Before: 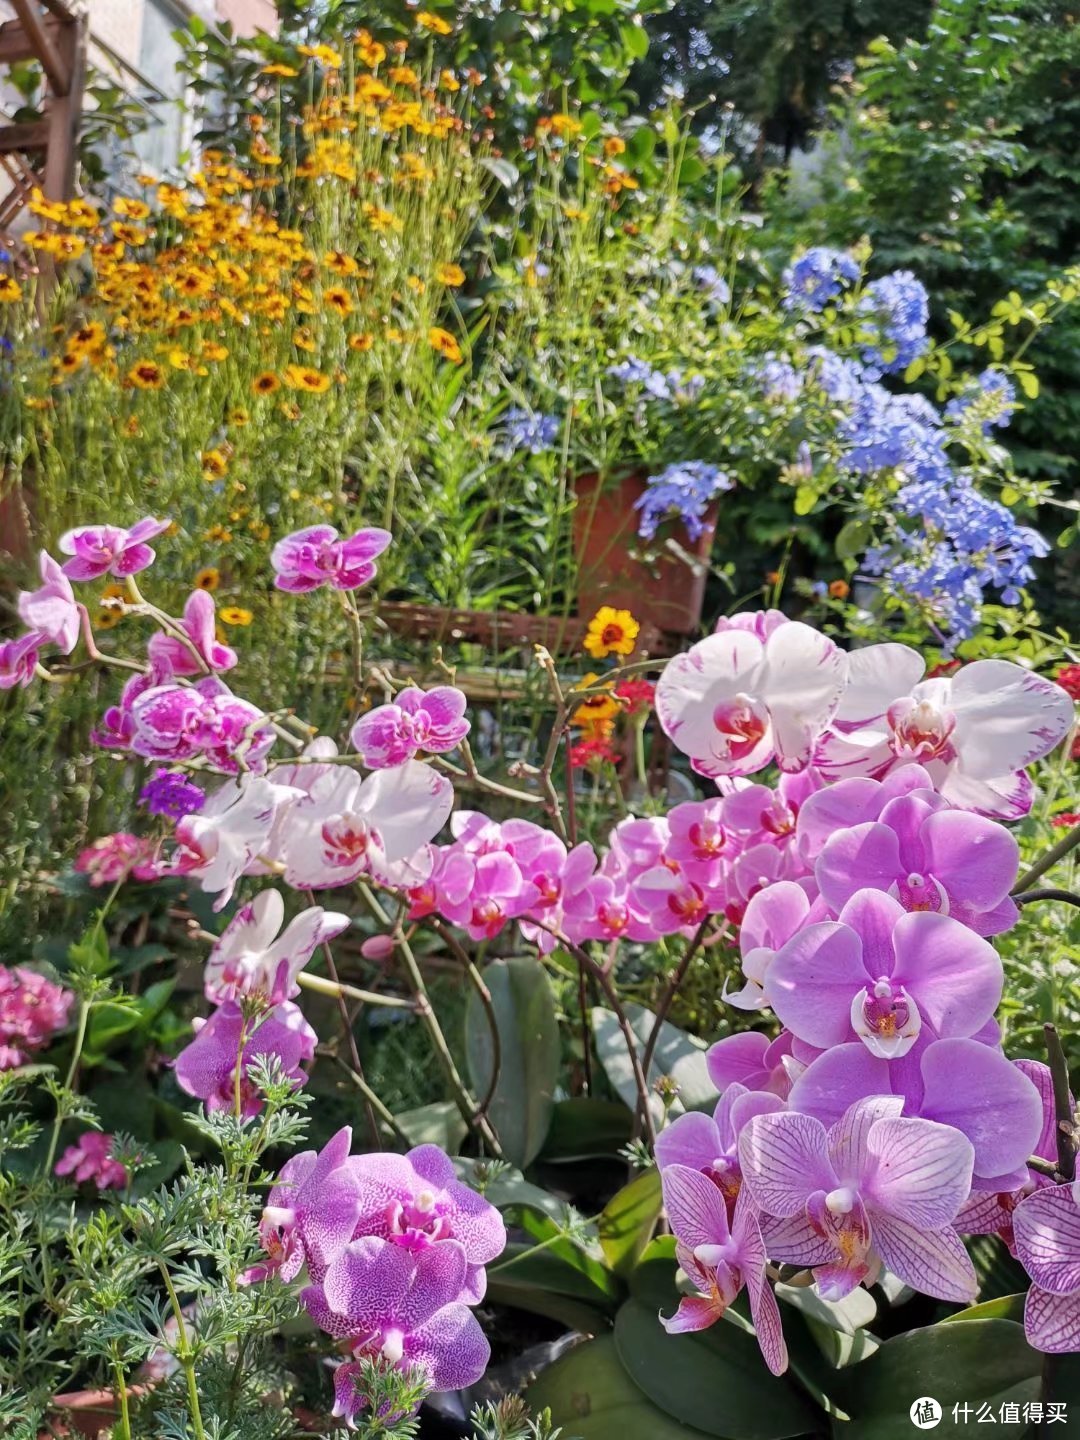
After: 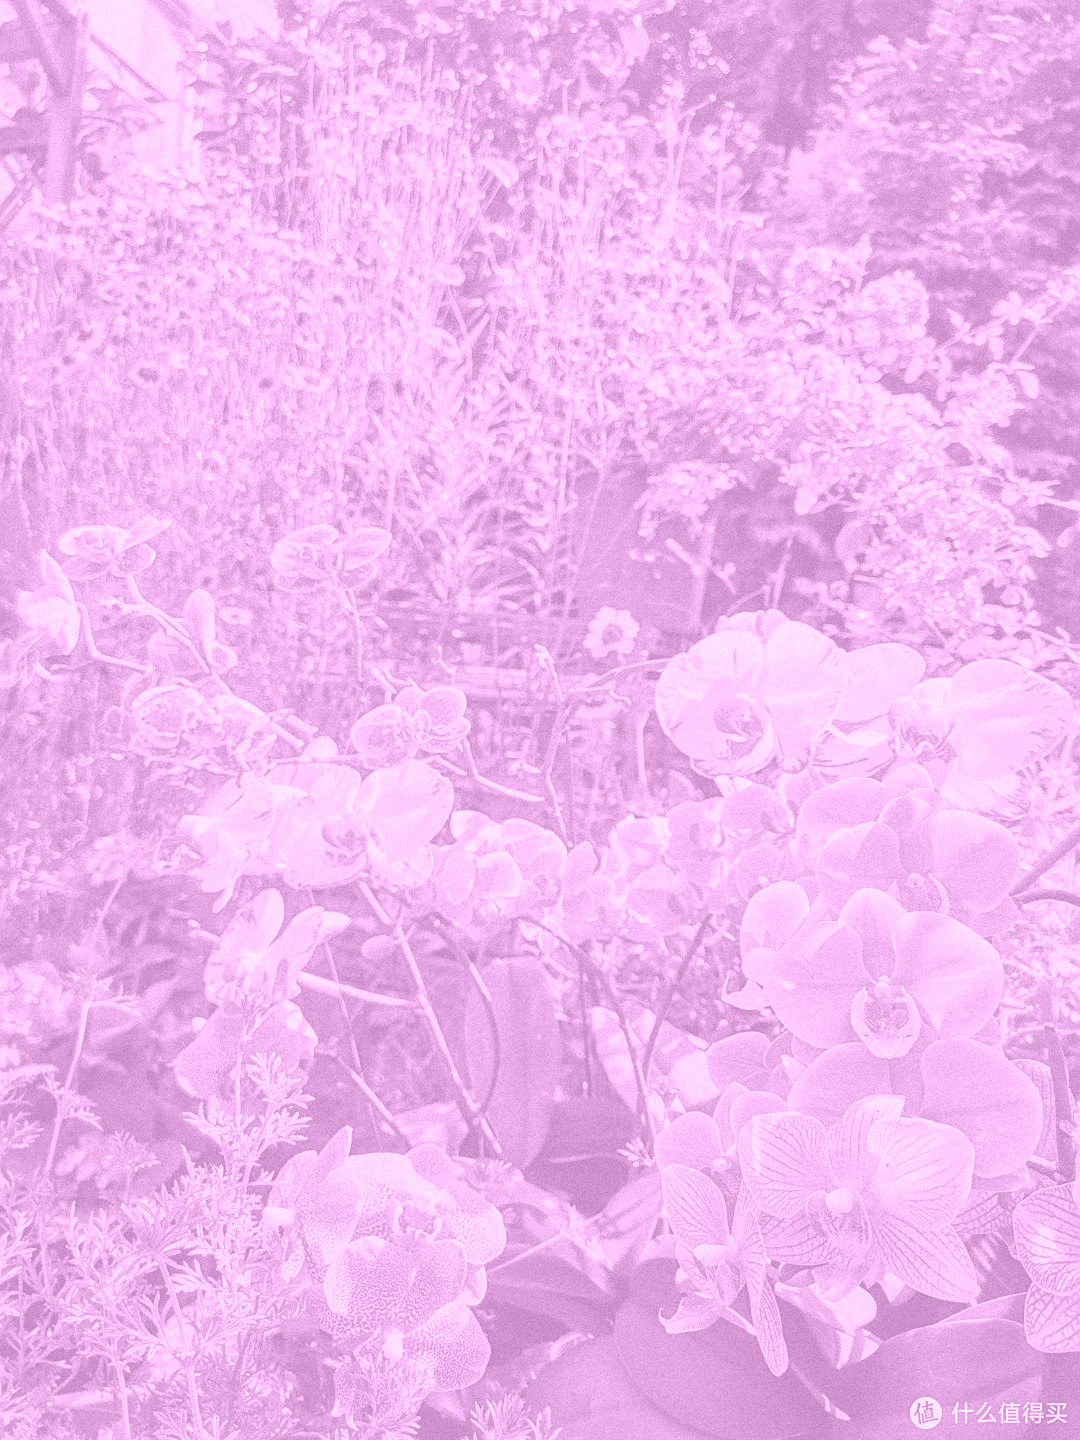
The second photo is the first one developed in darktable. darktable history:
local contrast: on, module defaults
colorize: hue 331.2°, saturation 69%, source mix 30.28%, lightness 69.02%, version 1
grain: mid-tones bias 0%
sharpen: on, module defaults
